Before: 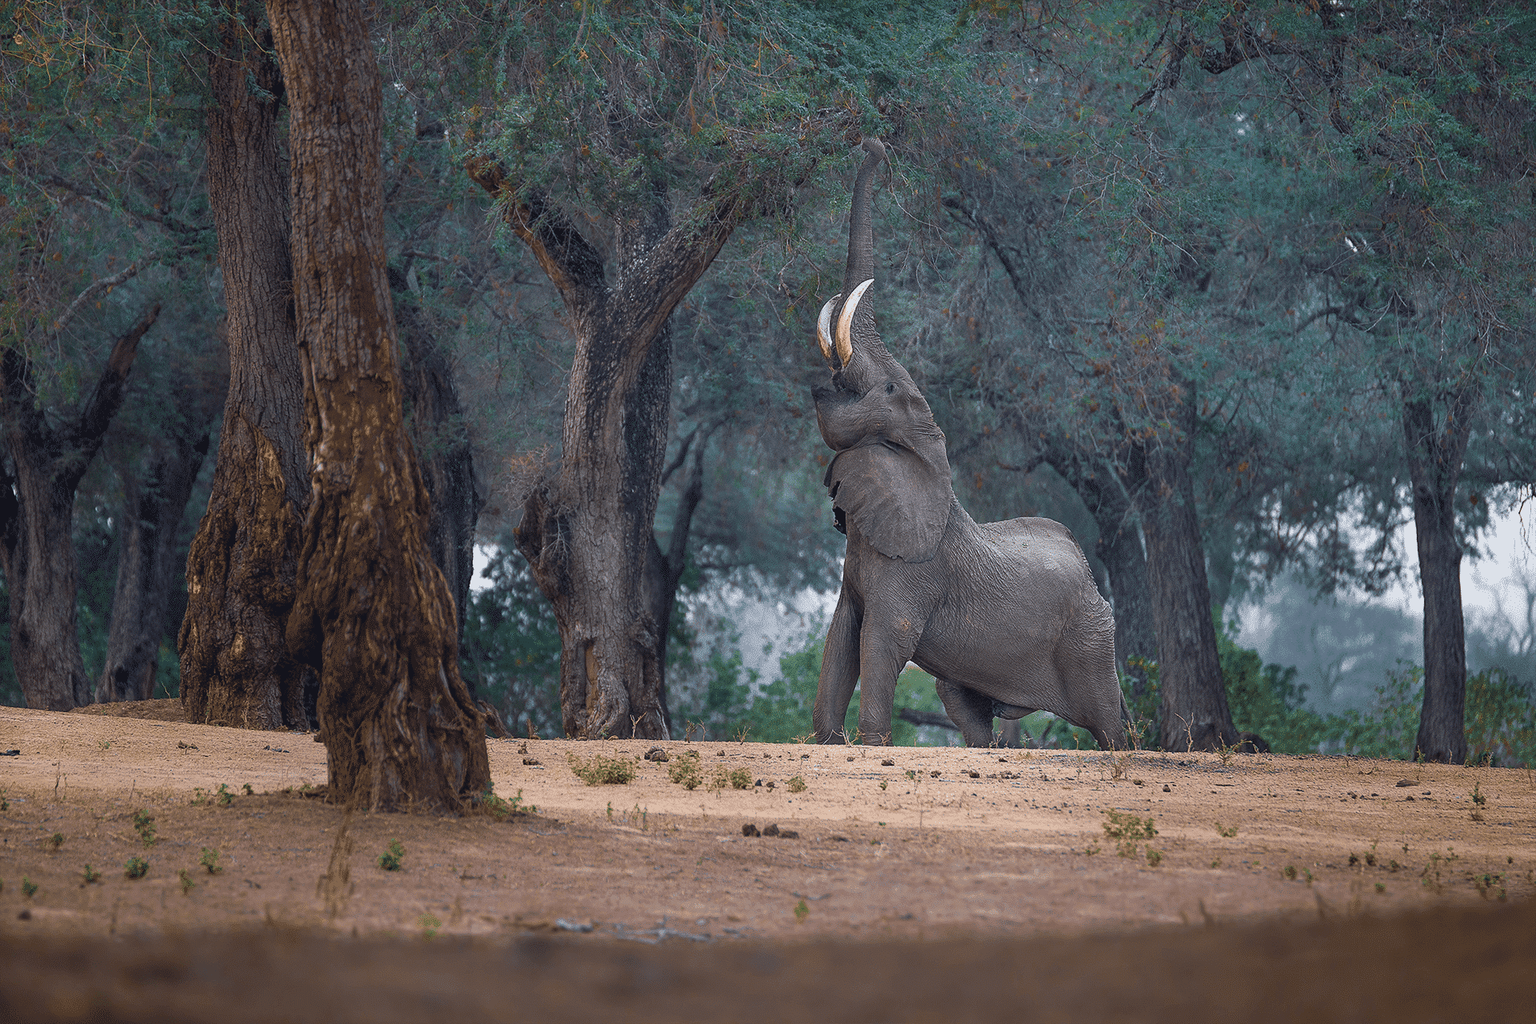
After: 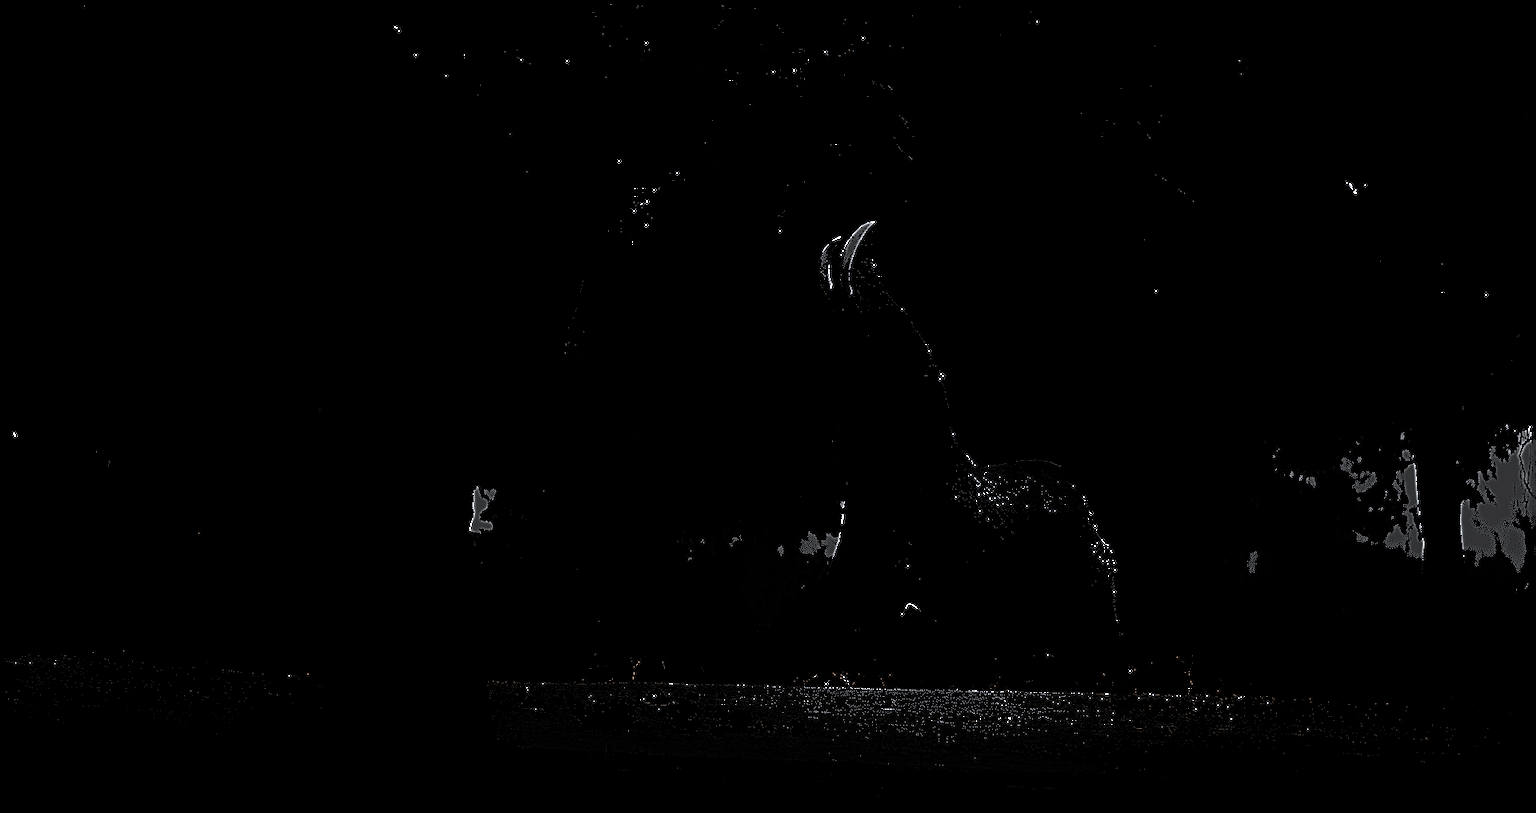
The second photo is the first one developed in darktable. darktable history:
sharpen: on, module defaults
crop and rotate: top 5.669%, bottom 14.875%
exposure: exposure -0.04 EV, compensate exposure bias true, compensate highlight preservation false
levels: levels [0.721, 0.937, 0.997]
color balance rgb: highlights gain › chroma 0.114%, highlights gain › hue 330.88°, linear chroma grading › global chroma 3.719%, perceptual saturation grading › global saturation 30.313%, global vibrance 5.545%
shadows and highlights: shadows 31.28, highlights -0.095, soften with gaussian
local contrast: on, module defaults
